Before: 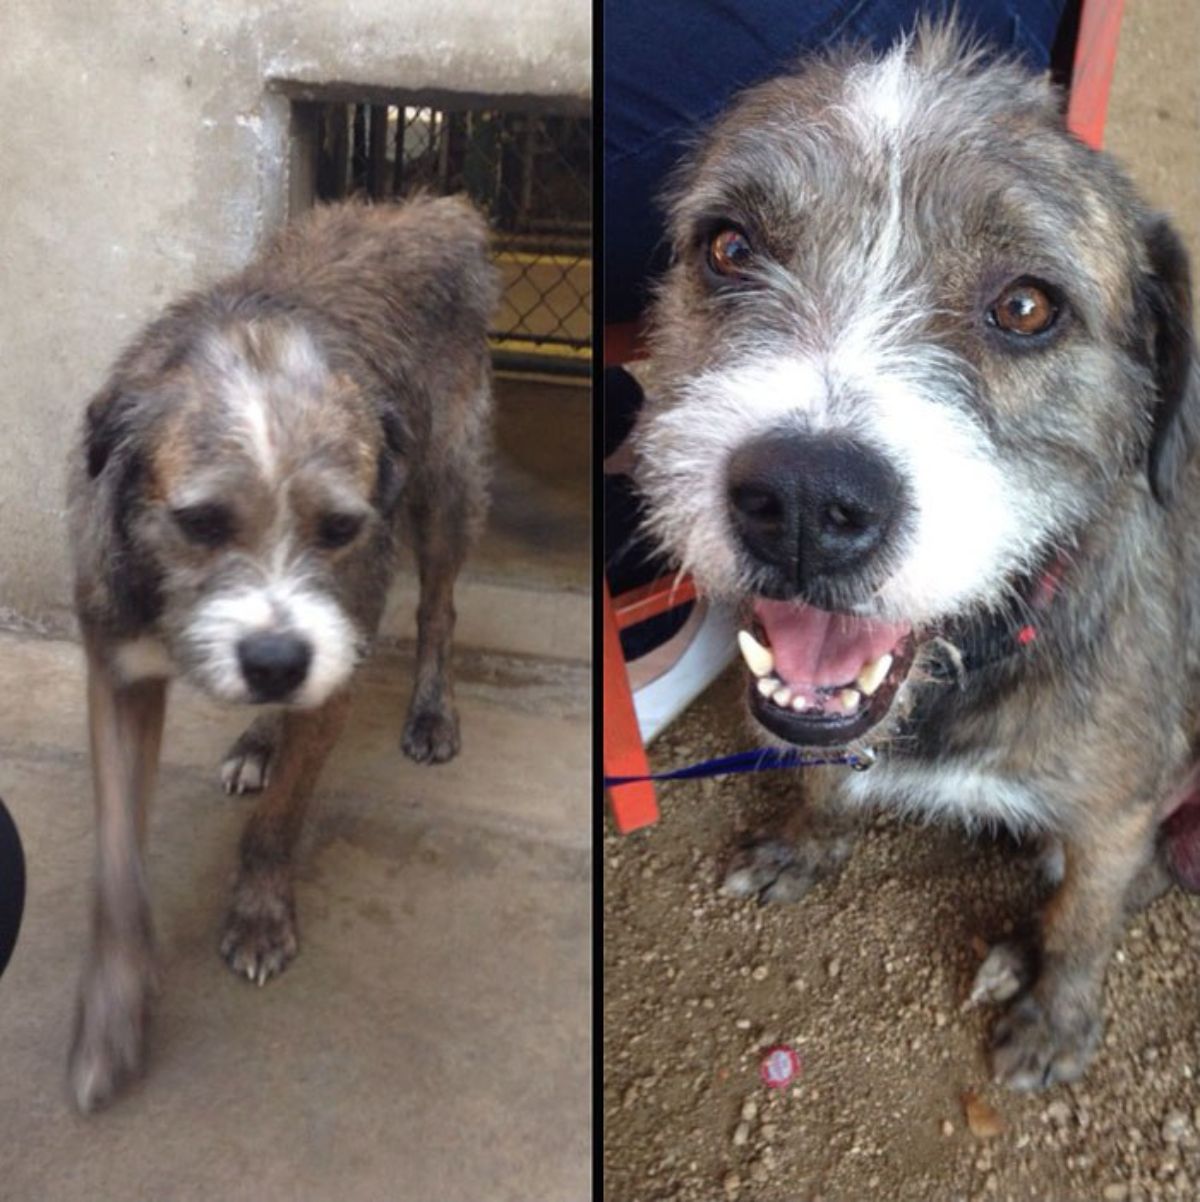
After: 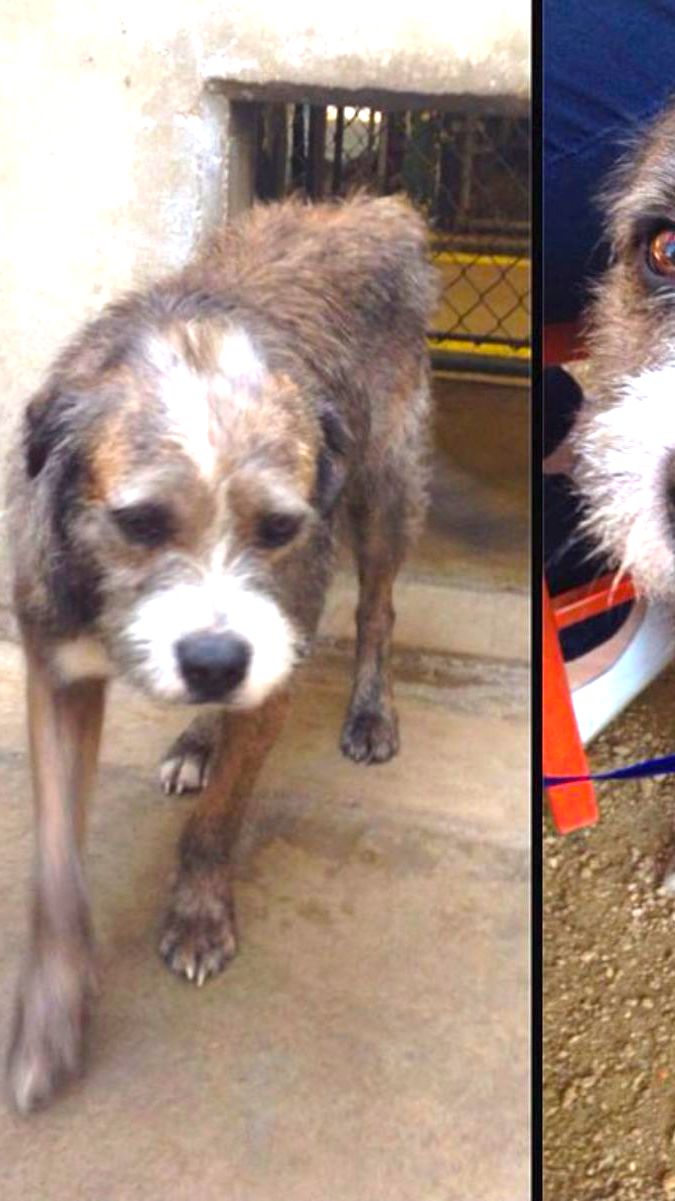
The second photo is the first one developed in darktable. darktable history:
crop: left 5.114%, right 38.589%
exposure: black level correction 0, exposure 1 EV, compensate exposure bias true, compensate highlight preservation false
color balance rgb: perceptual saturation grading › global saturation 30%, global vibrance 20%
